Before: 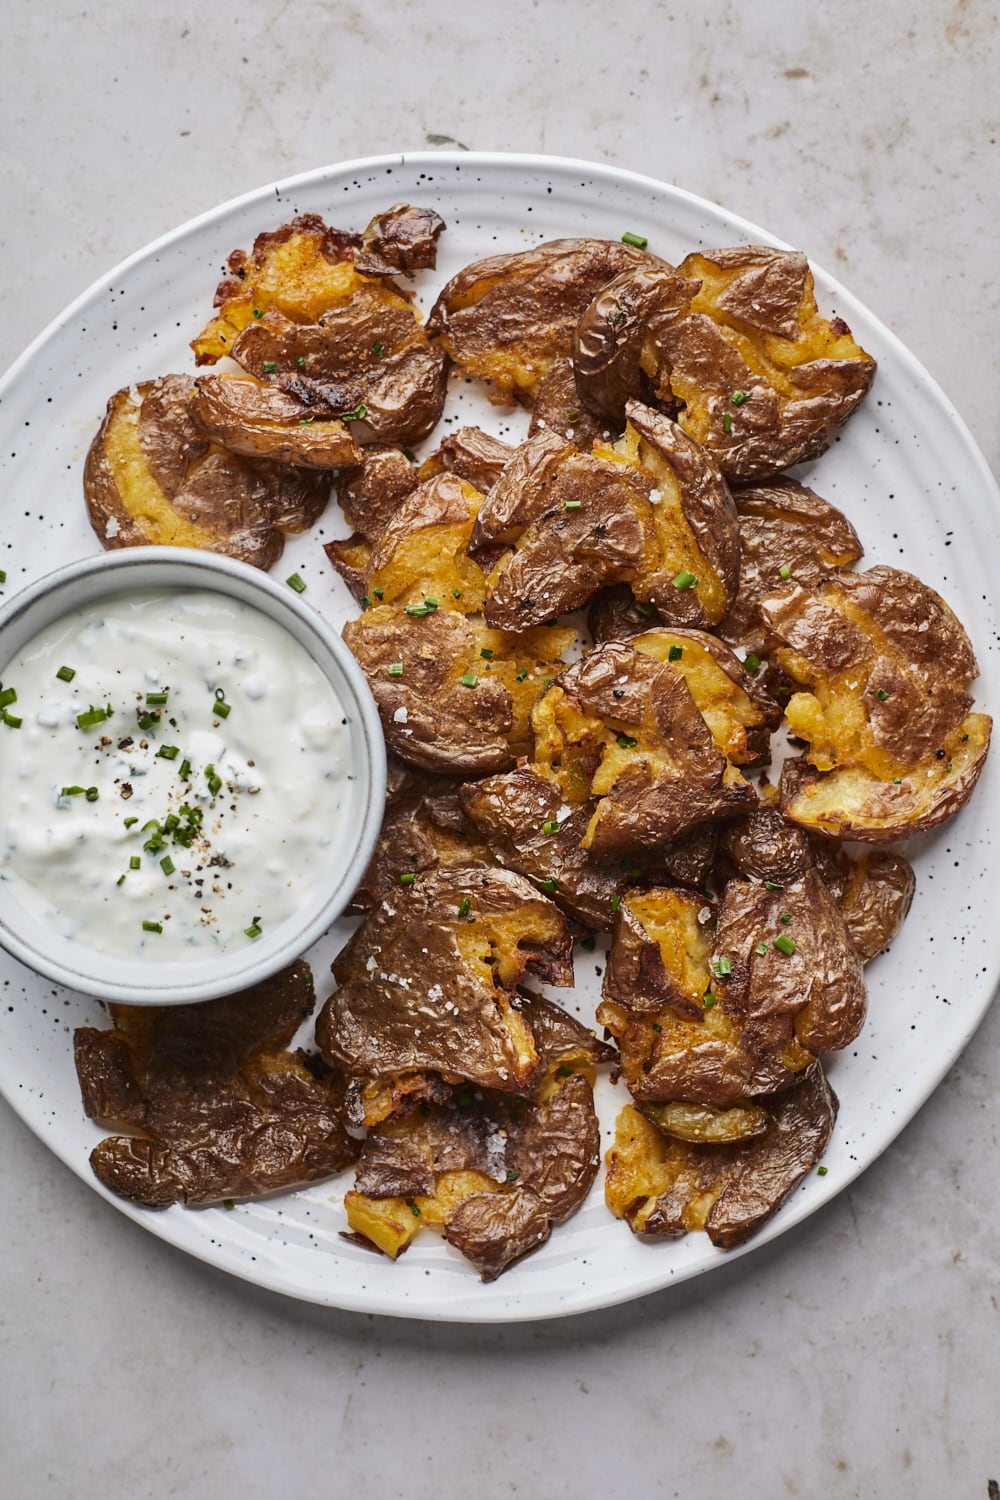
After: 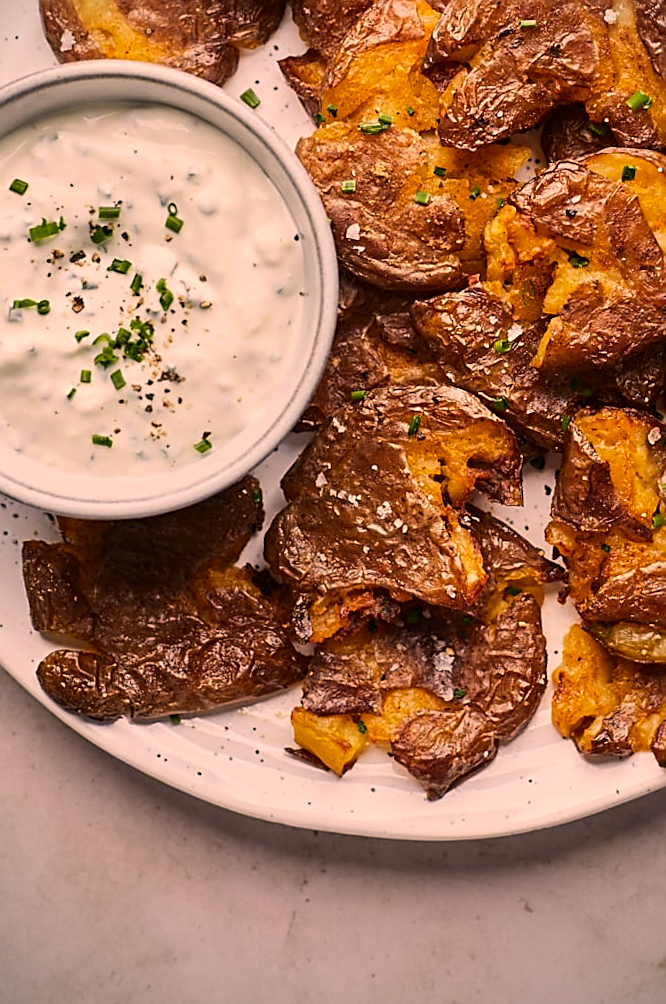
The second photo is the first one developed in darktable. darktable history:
color correction: highlights a* 17.78, highlights b* 19.07
sharpen: amount 0.595
crop and rotate: angle -0.698°, left 3.998%, top 31.816%, right 28.114%
vignetting: fall-off start 91.34%, center (0.04, -0.096)
